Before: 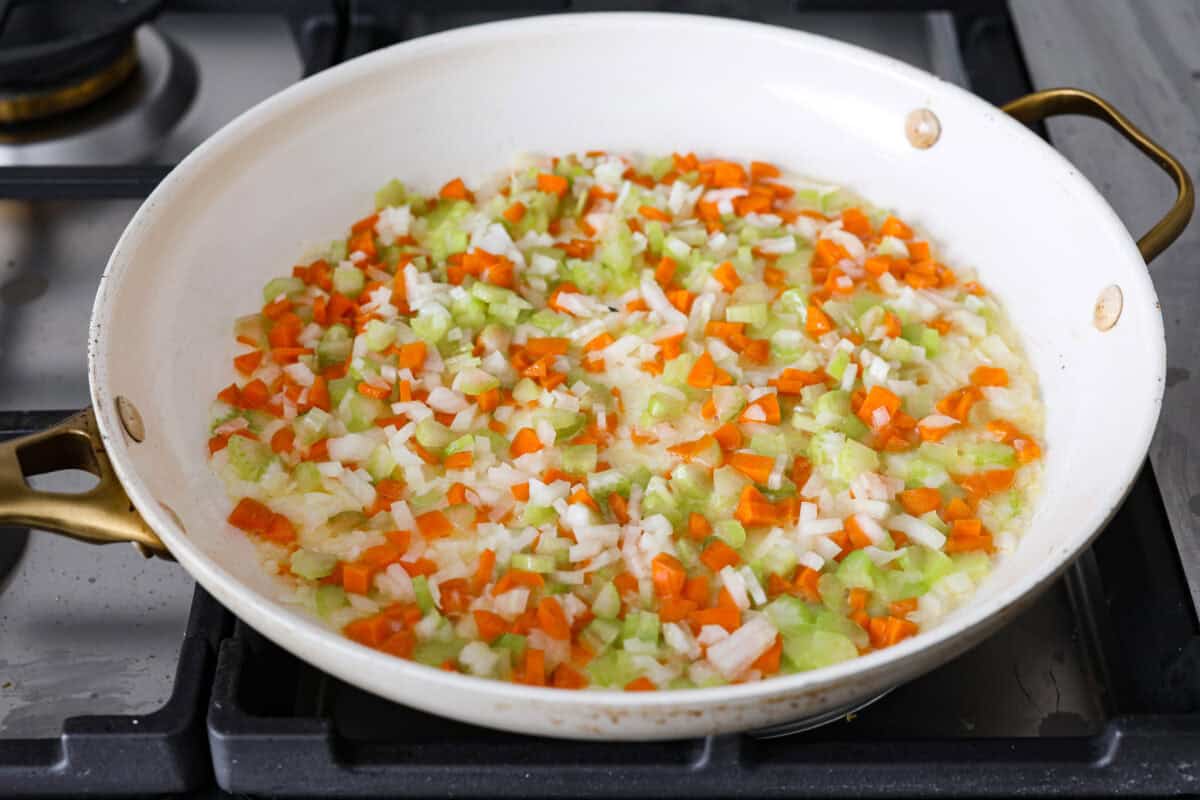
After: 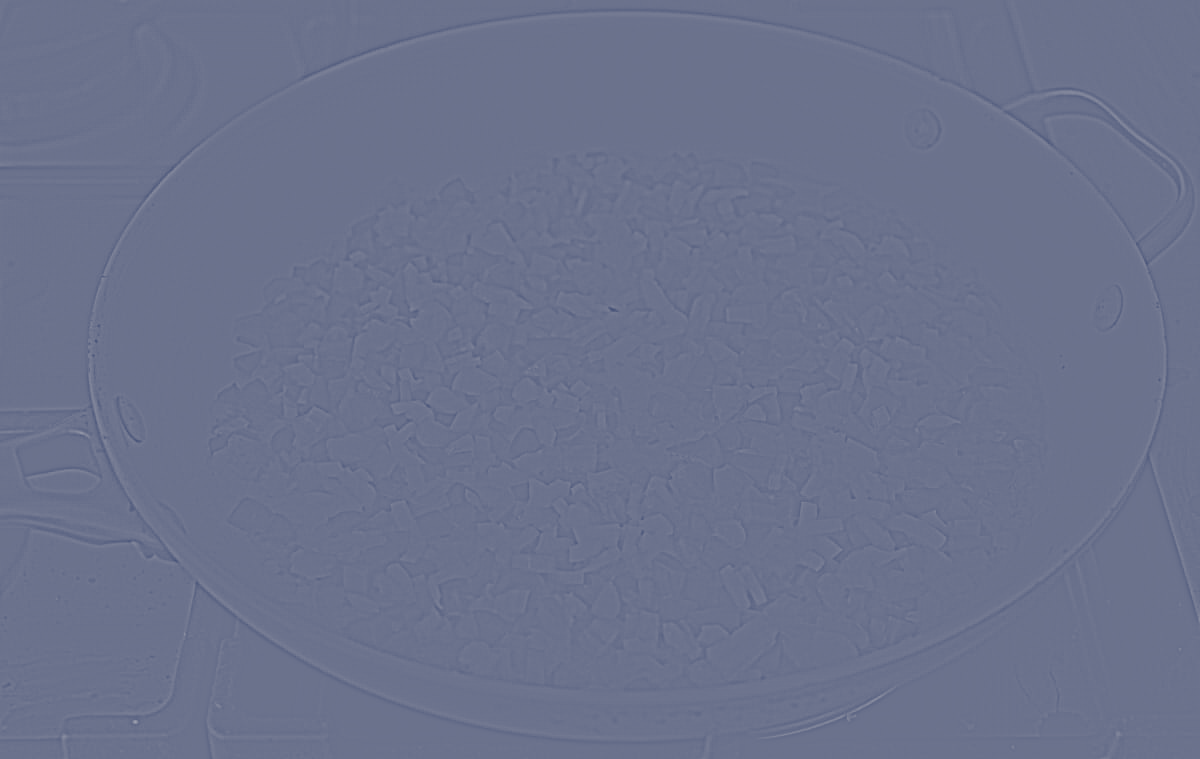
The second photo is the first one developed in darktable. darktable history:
highpass: sharpness 6%, contrast boost 7.63%
color balance rgb: shadows lift › luminance -41.13%, shadows lift › chroma 14.13%, shadows lift › hue 260°, power › luminance -3.76%, power › chroma 0.56%, power › hue 40.37°, highlights gain › luminance 16.81%, highlights gain › chroma 2.94%, highlights gain › hue 260°, global offset › luminance -0.29%, global offset › chroma 0.31%, global offset › hue 260°, perceptual saturation grading › global saturation 20%, perceptual saturation grading › highlights -13.92%, perceptual saturation grading › shadows 50%
crop and rotate: top 0%, bottom 5.097%
